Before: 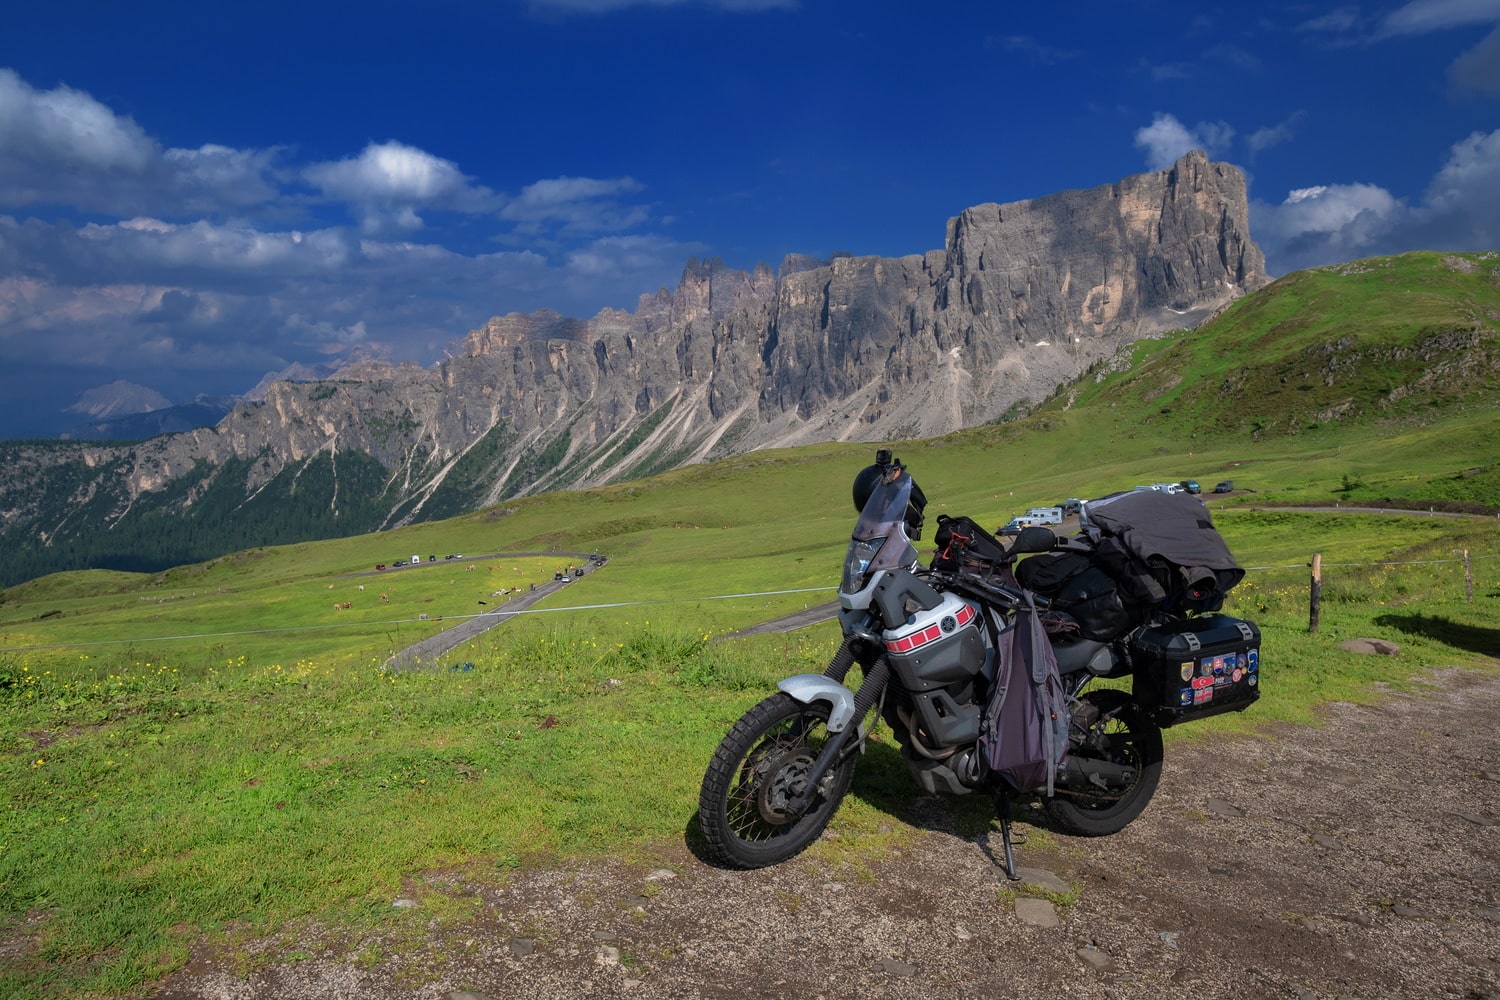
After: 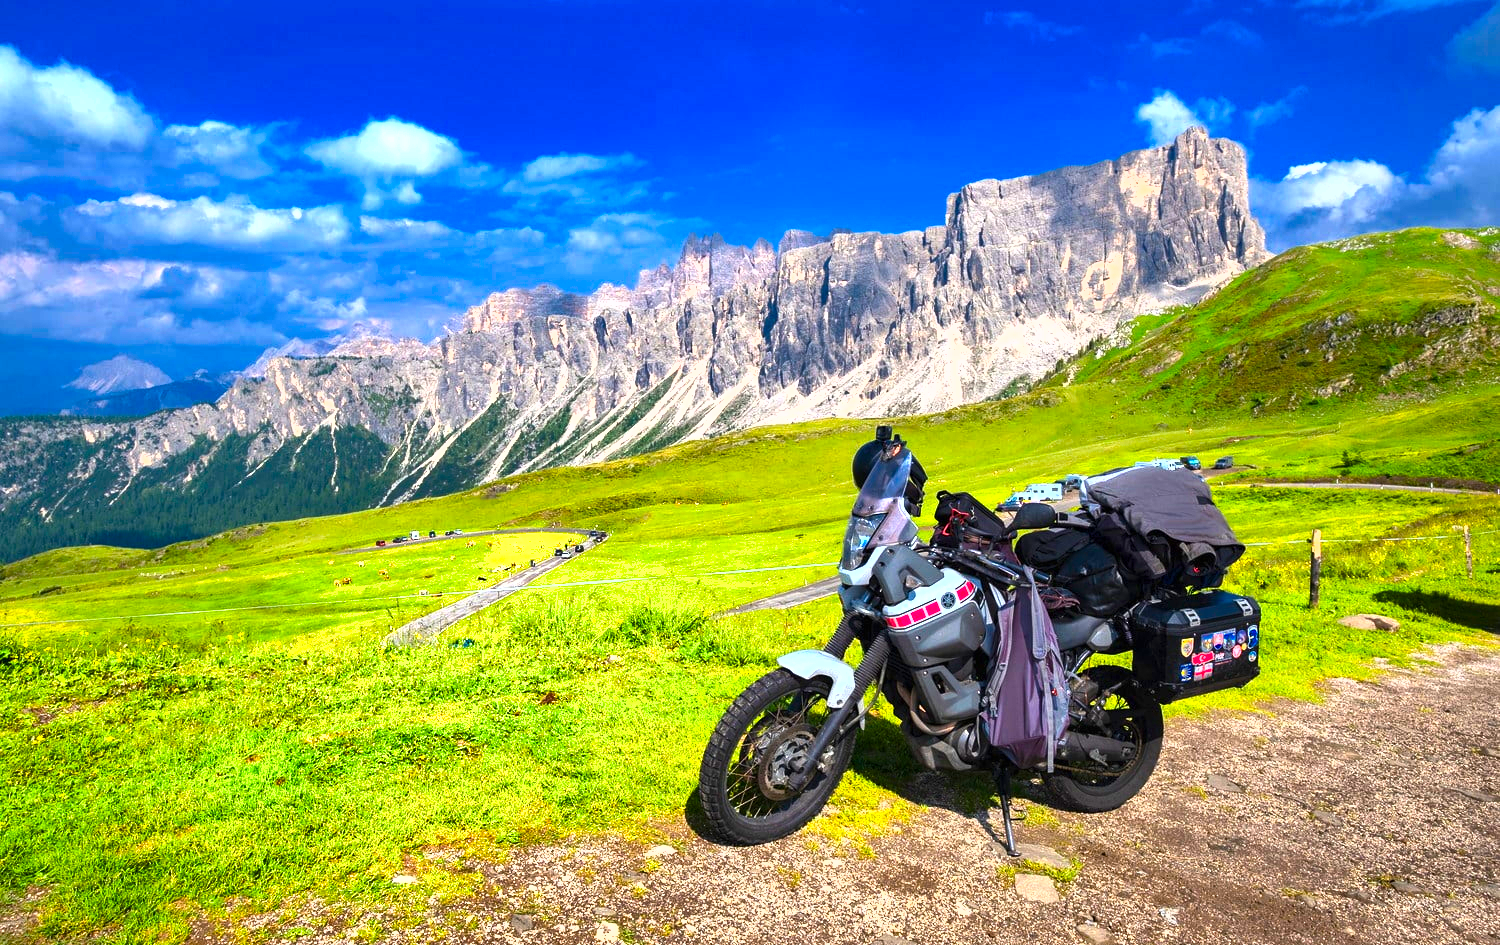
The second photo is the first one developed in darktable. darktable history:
crop and rotate: top 2.479%, bottom 3.018%
shadows and highlights: low approximation 0.01, soften with gaussian
exposure: black level correction 0, exposure 1.45 EV, compensate exposure bias true, compensate highlight preservation false
color balance rgb: linear chroma grading › global chroma 9%, perceptual saturation grading › global saturation 36%, perceptual saturation grading › shadows 35%, perceptual brilliance grading › global brilliance 15%, perceptual brilliance grading › shadows -35%, global vibrance 15%
